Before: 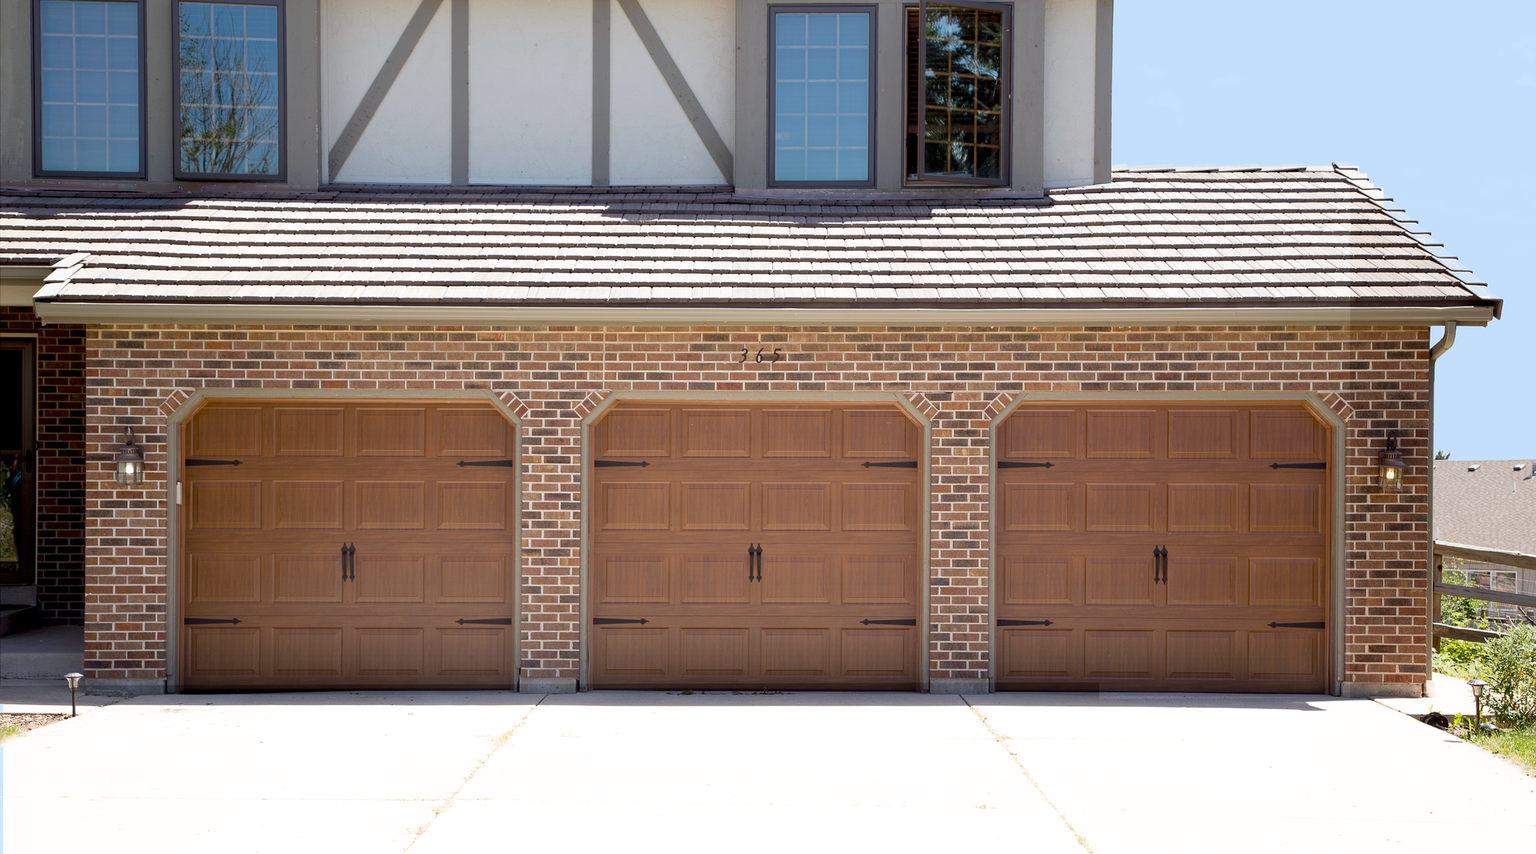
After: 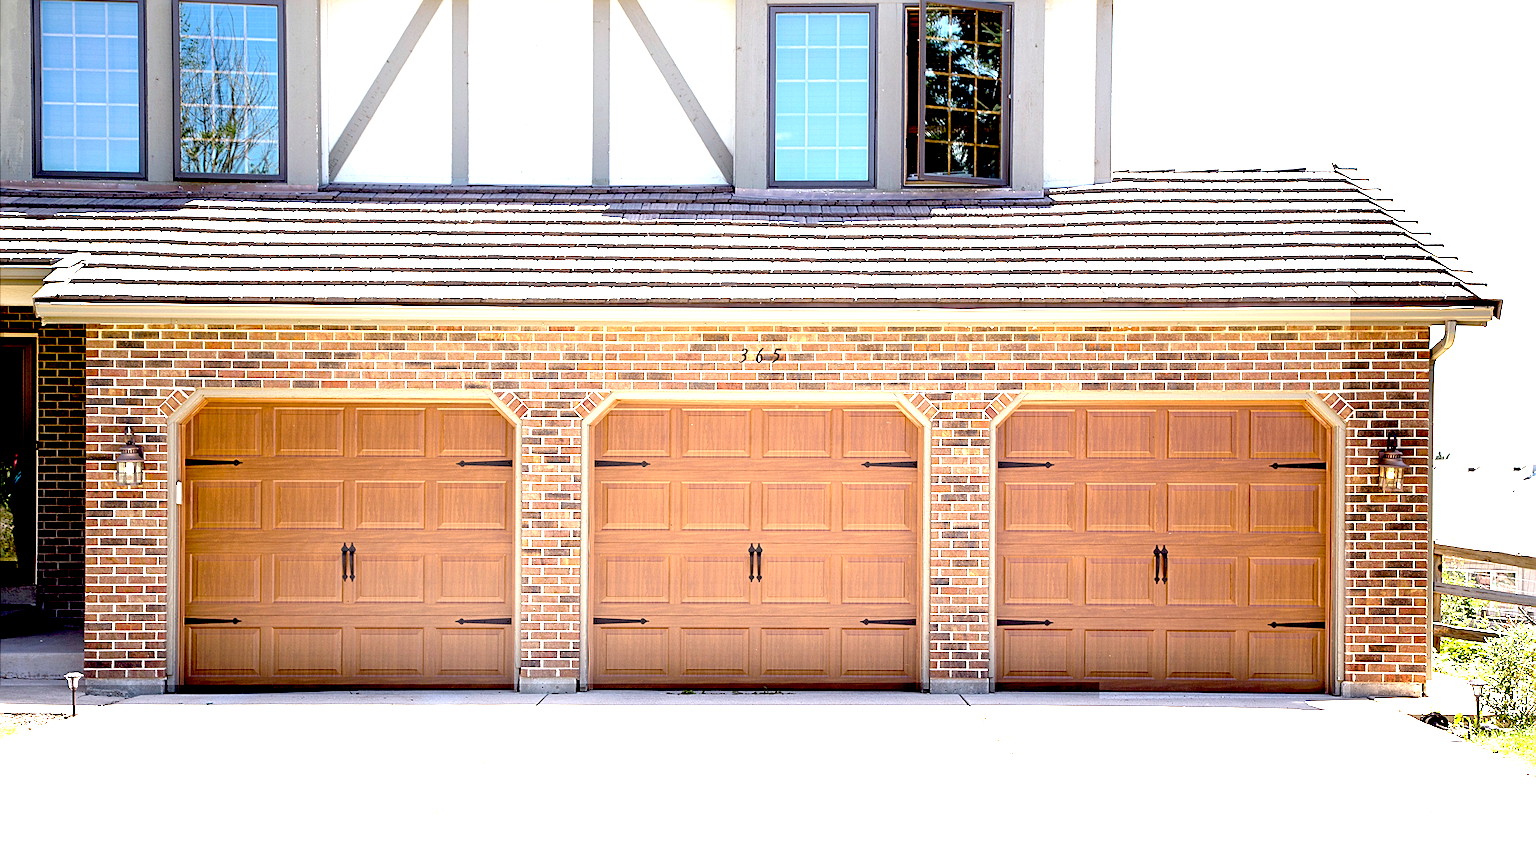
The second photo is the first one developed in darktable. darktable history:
sharpen: on, module defaults
exposure: black level correction 0.015, exposure 1.773 EV, compensate highlight preservation false
